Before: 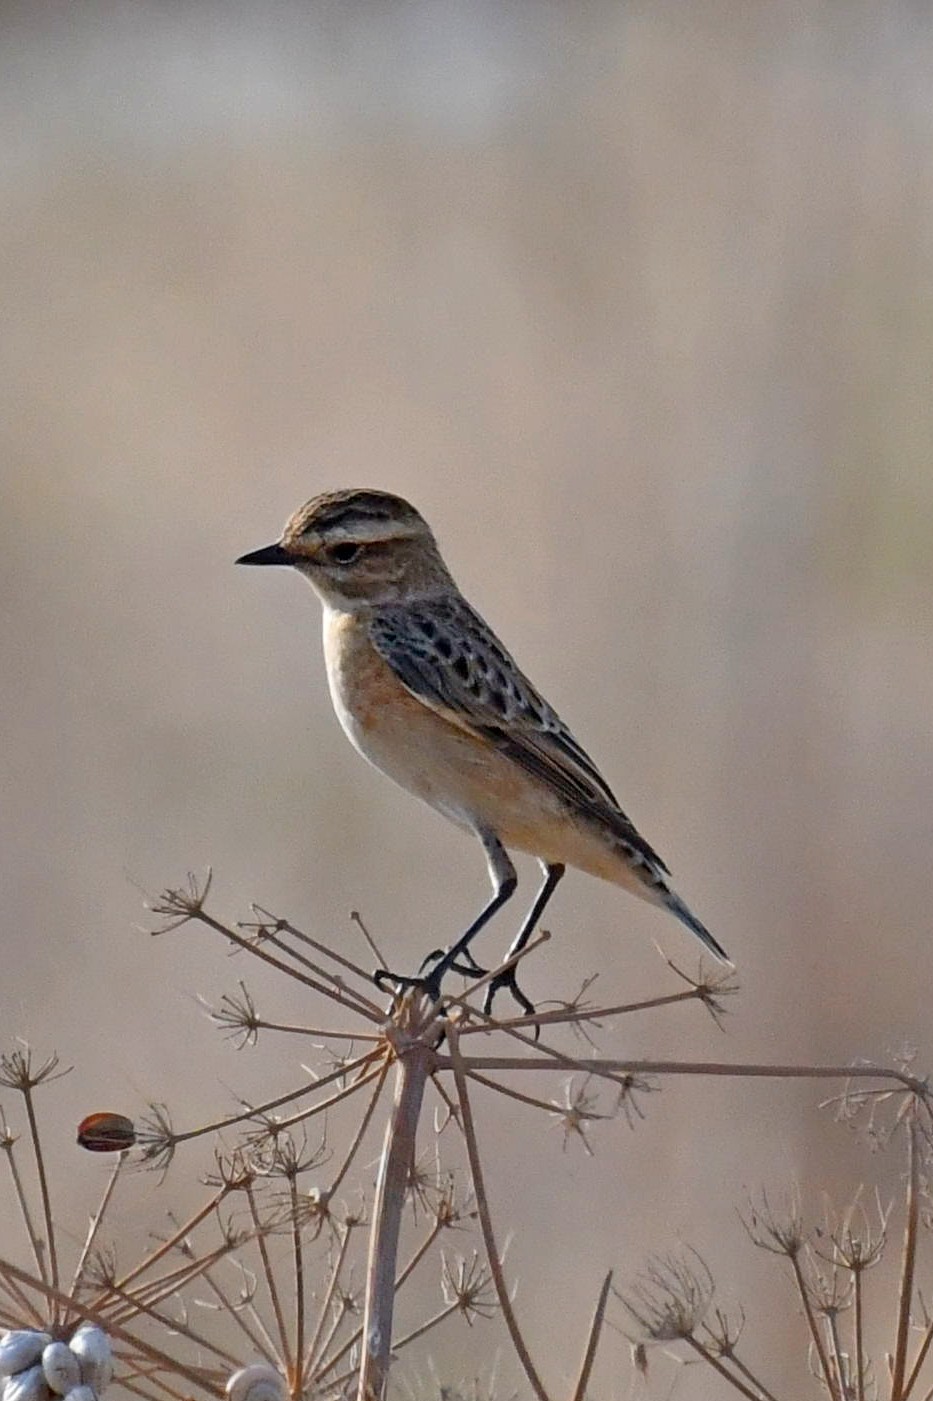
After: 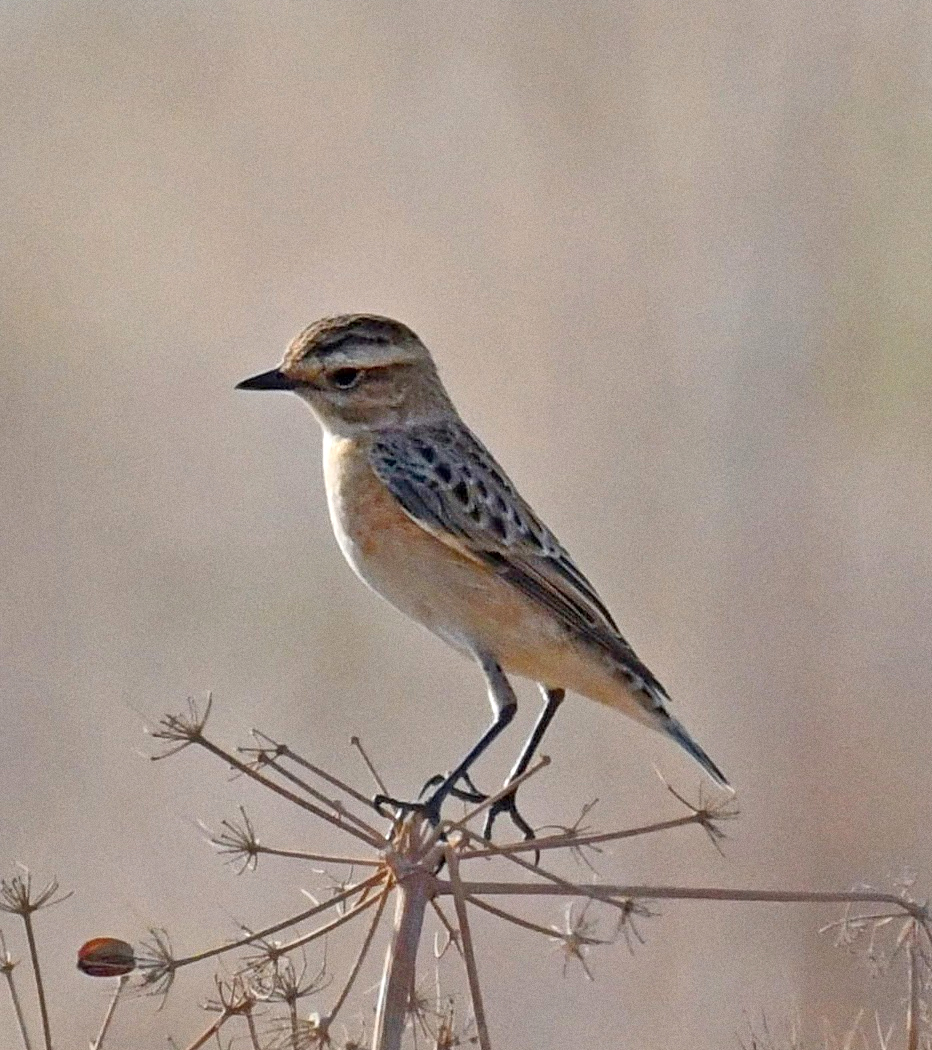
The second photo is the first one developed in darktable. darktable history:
tone equalizer: -8 EV 1 EV, -7 EV 1 EV, -6 EV 1 EV, -5 EV 1 EV, -4 EV 1 EV, -3 EV 0.75 EV, -2 EV 0.5 EV, -1 EV 0.25 EV
crop and rotate: top 12.5%, bottom 12.5%
grain: coarseness 0.09 ISO
